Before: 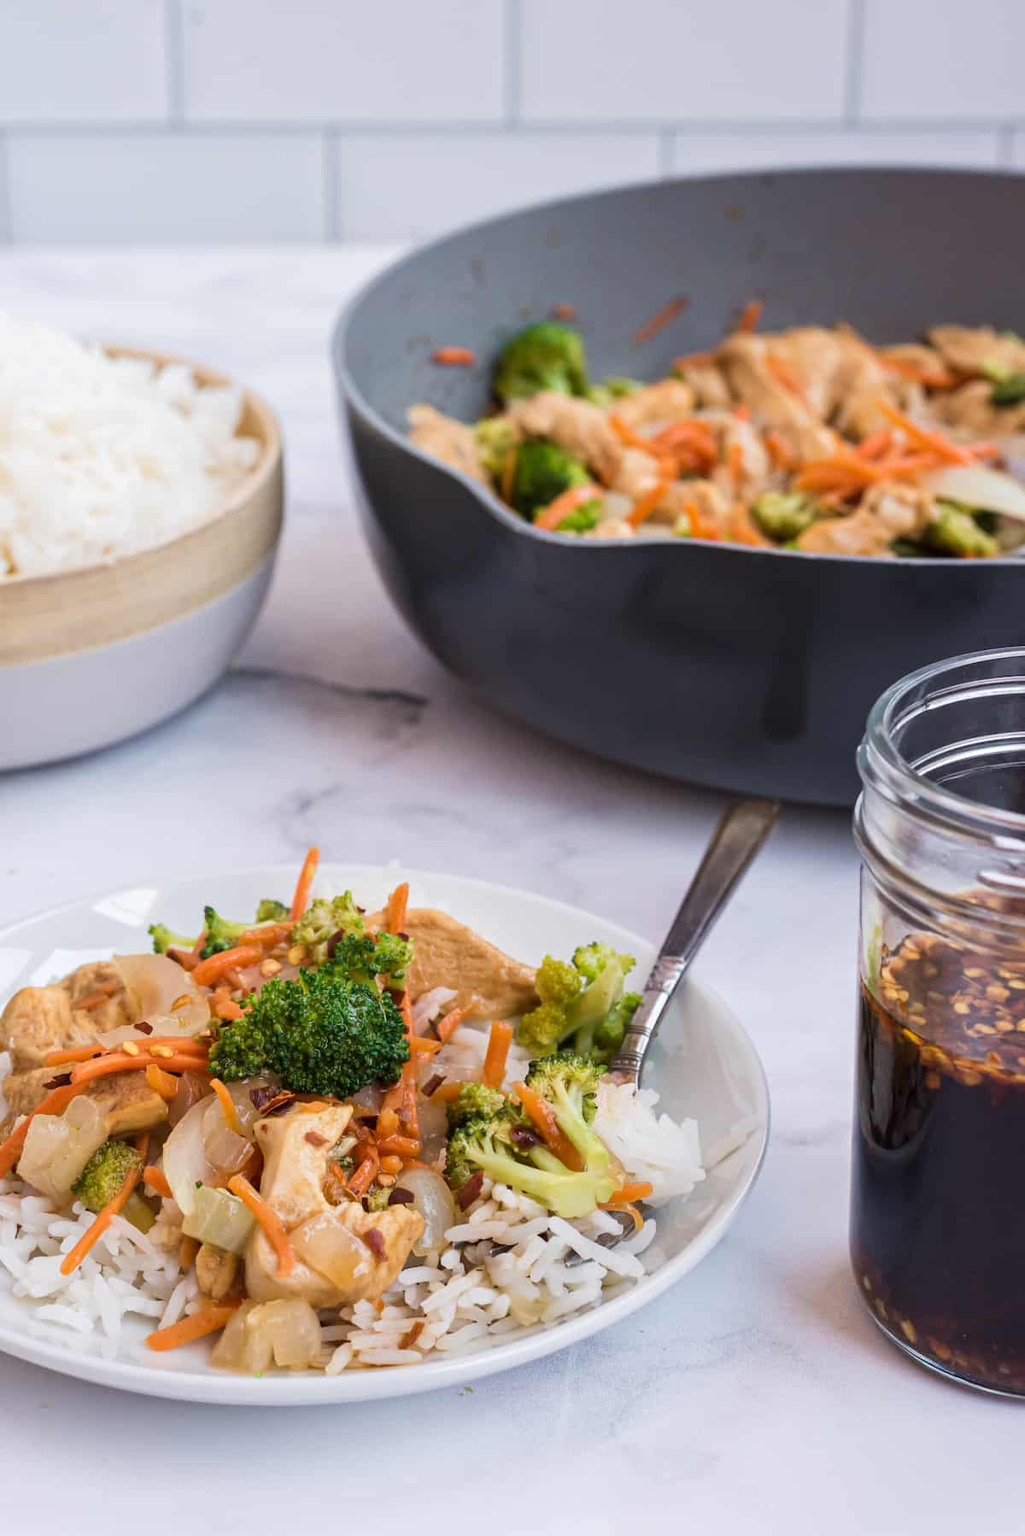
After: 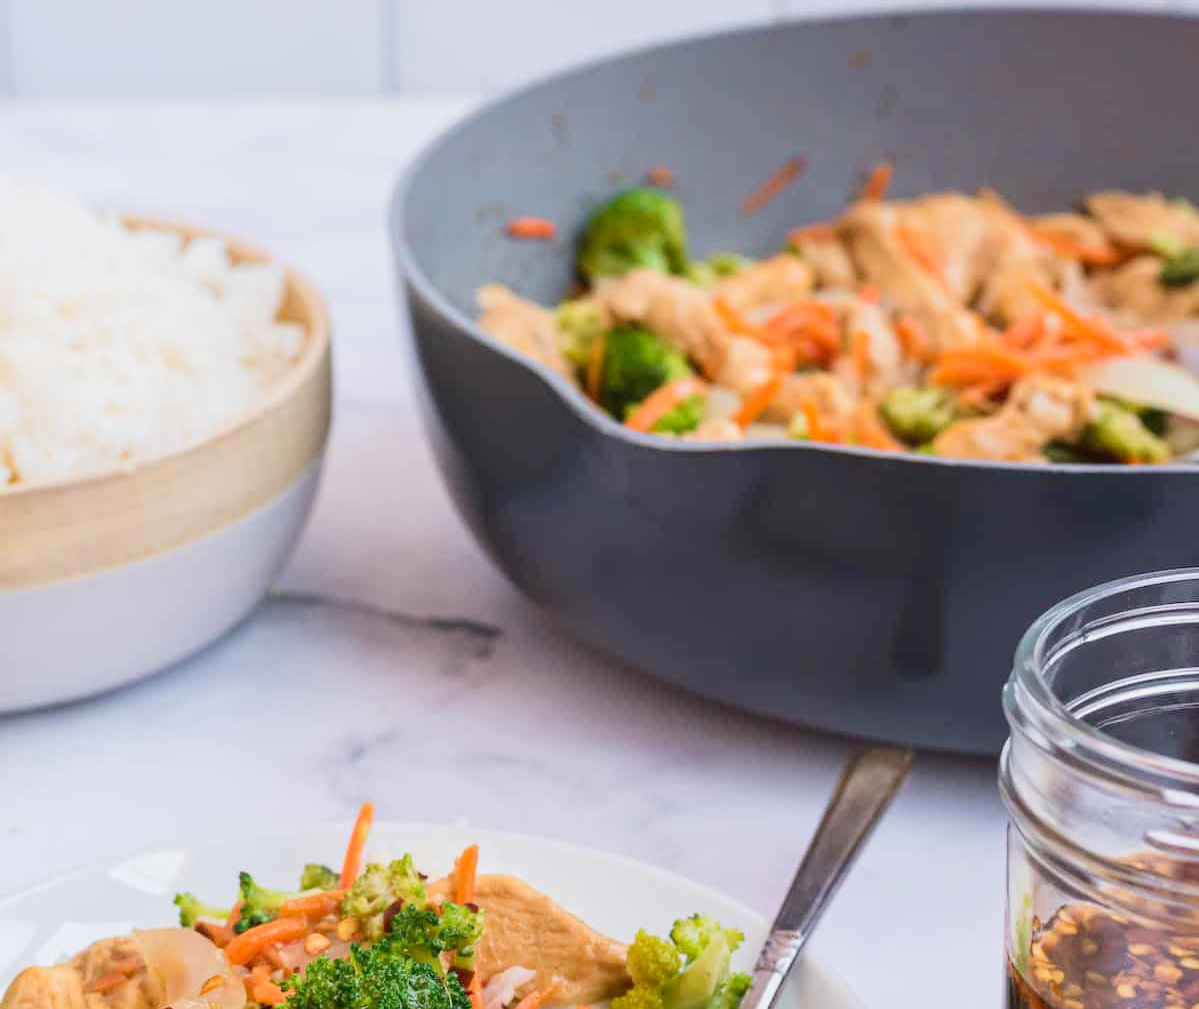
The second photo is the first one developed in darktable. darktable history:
tone curve: curves: ch0 [(0, 0.047) (0.199, 0.263) (0.47, 0.555) (0.805, 0.839) (1, 0.962)], color space Lab, linked channels, preserve colors none
crop and rotate: top 10.605%, bottom 33.274%
